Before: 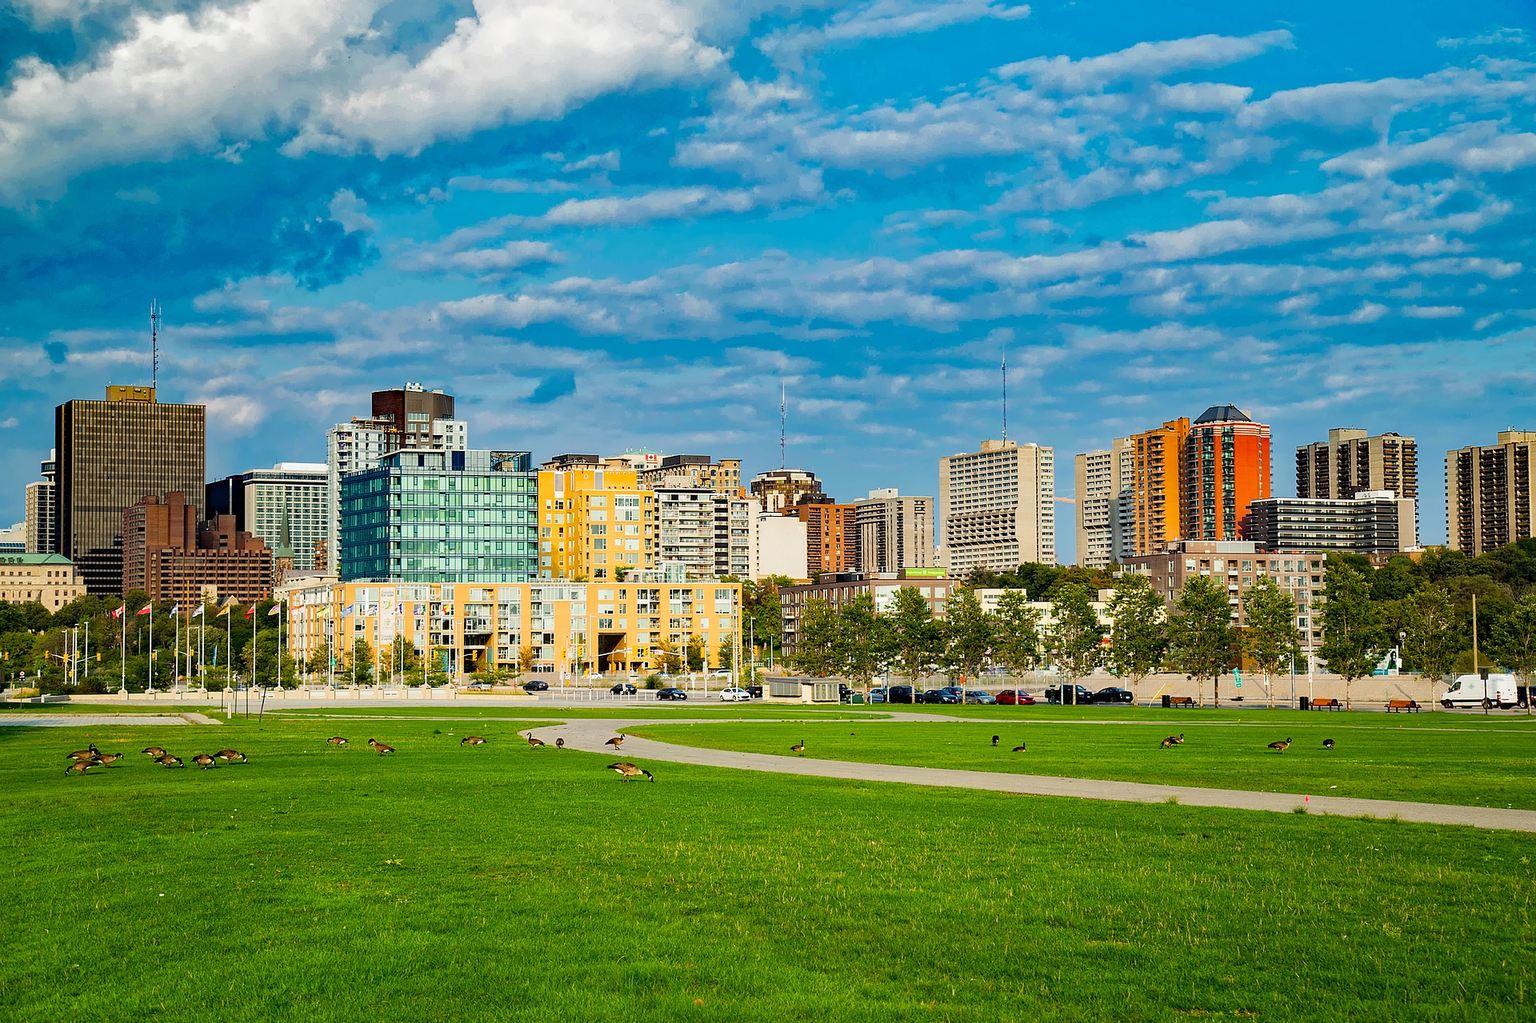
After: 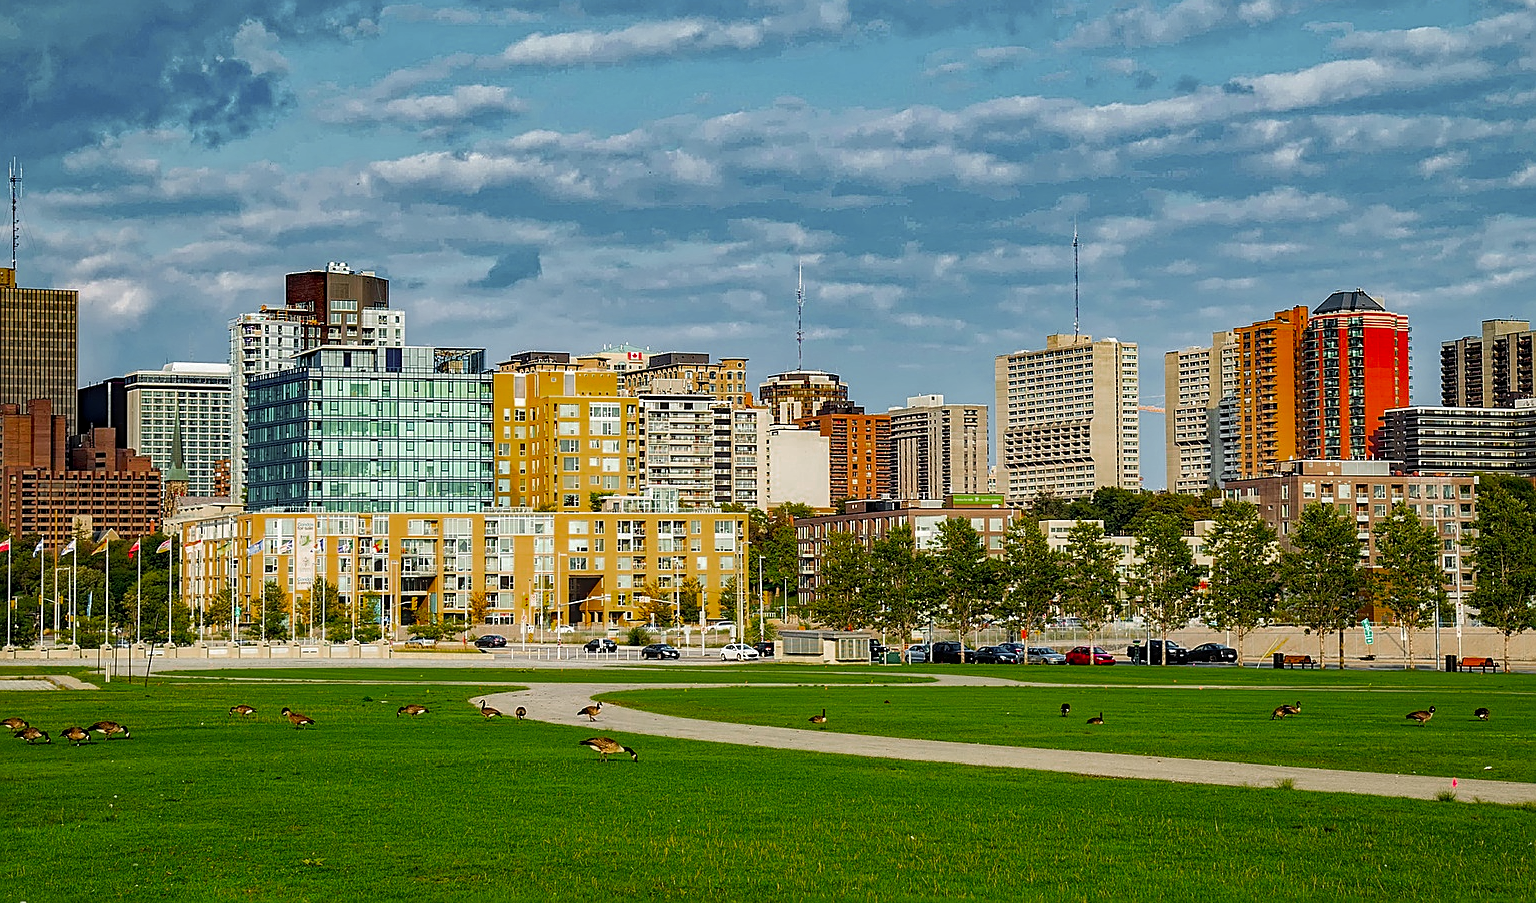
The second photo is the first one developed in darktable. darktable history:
crop: left 9.368%, top 16.96%, right 10.615%, bottom 12.374%
local contrast: detail 130%
sharpen: on, module defaults
color zones: curves: ch0 [(0, 0.48) (0.209, 0.398) (0.305, 0.332) (0.429, 0.493) (0.571, 0.5) (0.714, 0.5) (0.857, 0.5) (1, 0.48)]; ch1 [(0, 0.633) (0.143, 0.586) (0.286, 0.489) (0.429, 0.448) (0.571, 0.31) (0.714, 0.335) (0.857, 0.492) (1, 0.633)]; ch2 [(0, 0.448) (0.143, 0.498) (0.286, 0.5) (0.429, 0.5) (0.571, 0.5) (0.714, 0.5) (0.857, 0.5) (1, 0.448)]
